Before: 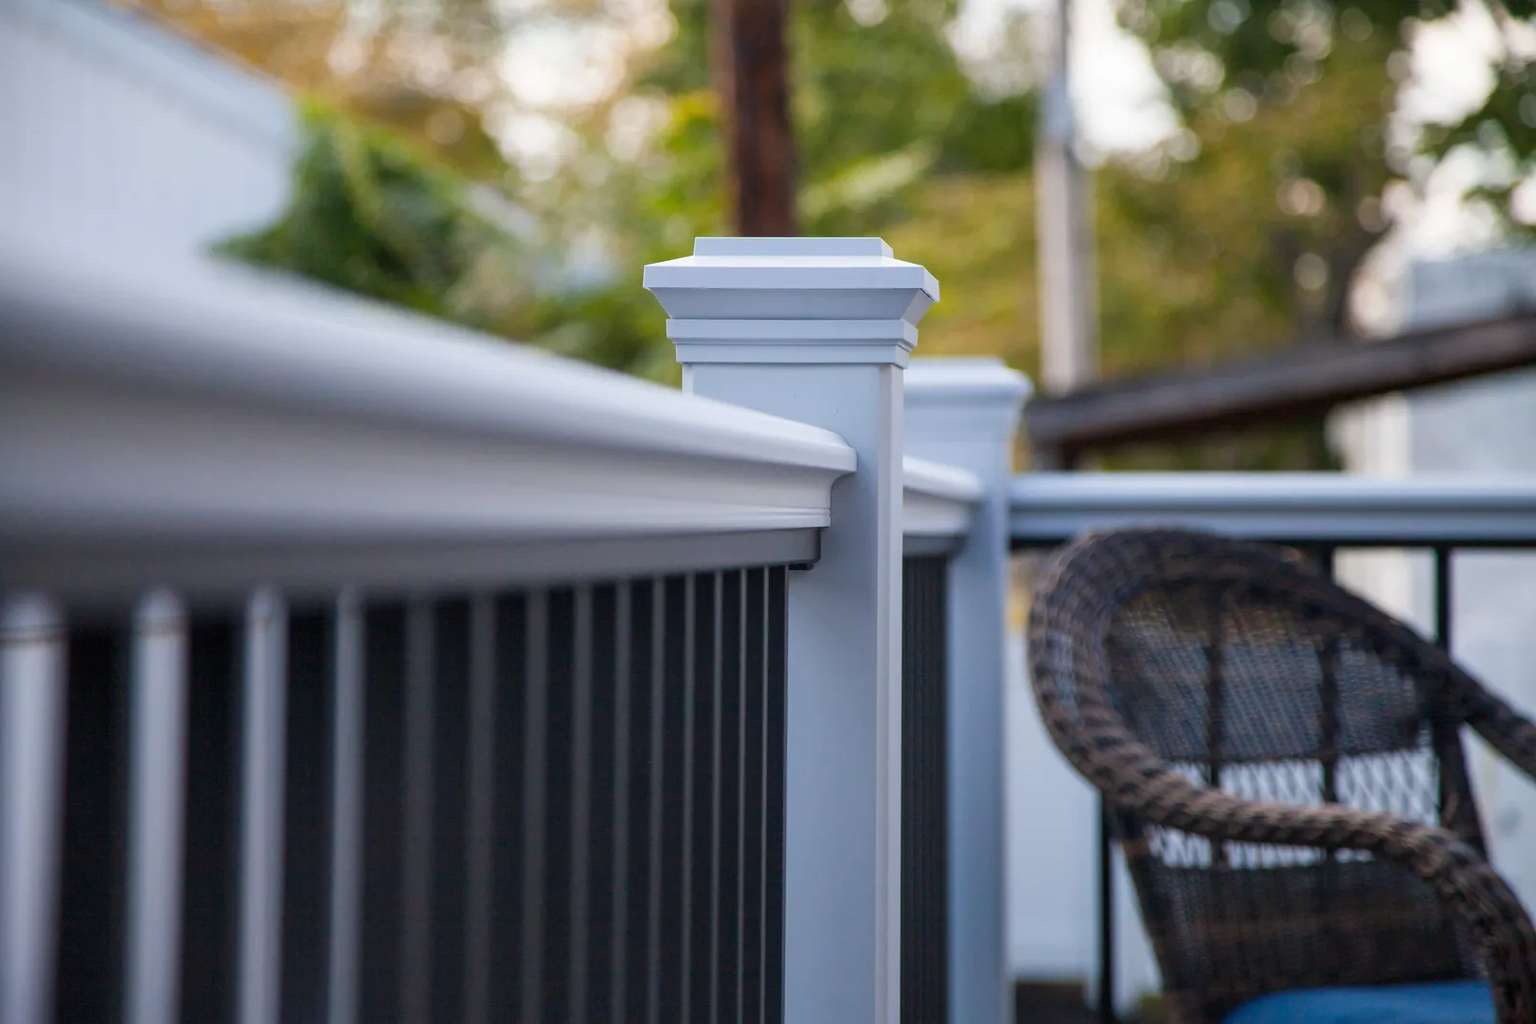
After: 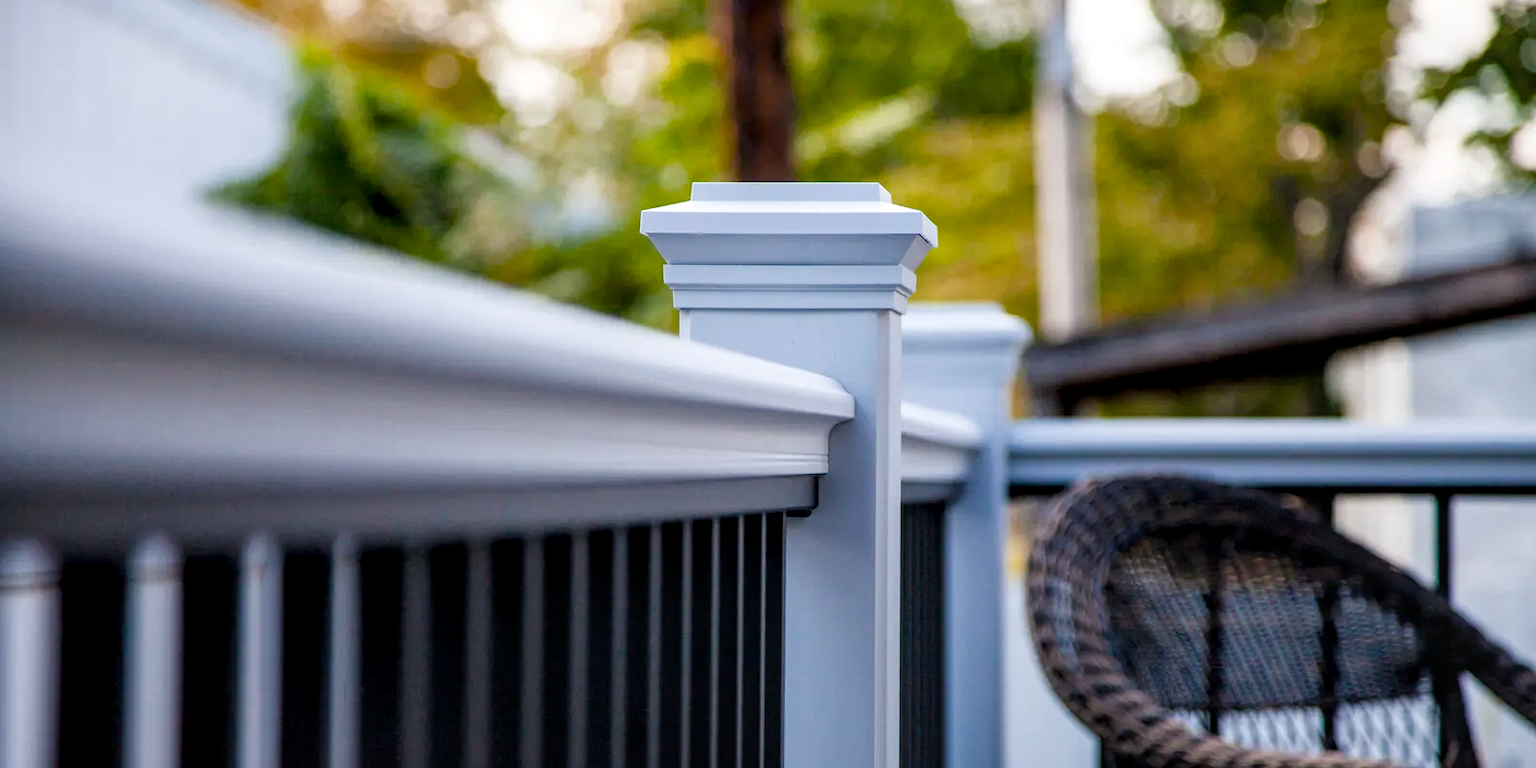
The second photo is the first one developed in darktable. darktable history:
crop: left 0.387%, top 5.469%, bottom 19.809%
filmic rgb: black relative exposure -5.83 EV, white relative exposure 3.4 EV, hardness 3.68
local contrast: on, module defaults
color balance rgb: perceptual saturation grading › mid-tones 6.33%, perceptual saturation grading › shadows 72.44%, perceptual brilliance grading › highlights 11.59%, contrast 5.05%
